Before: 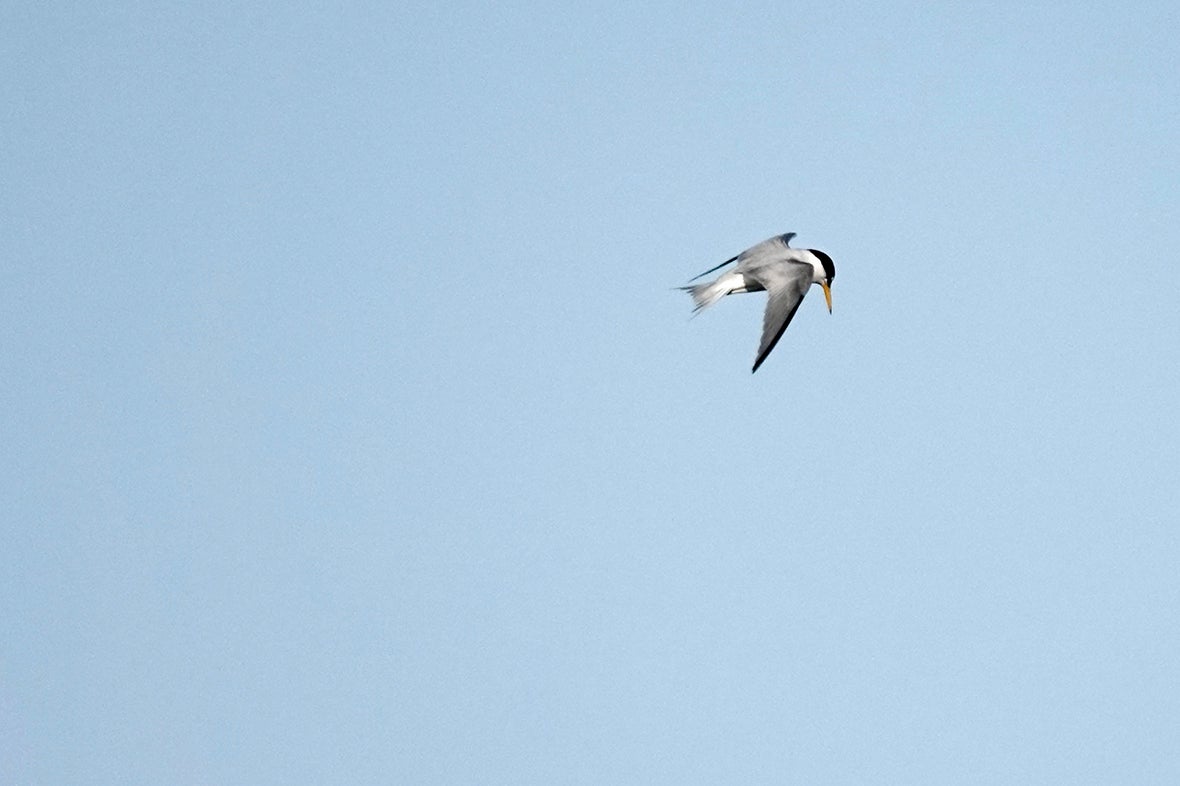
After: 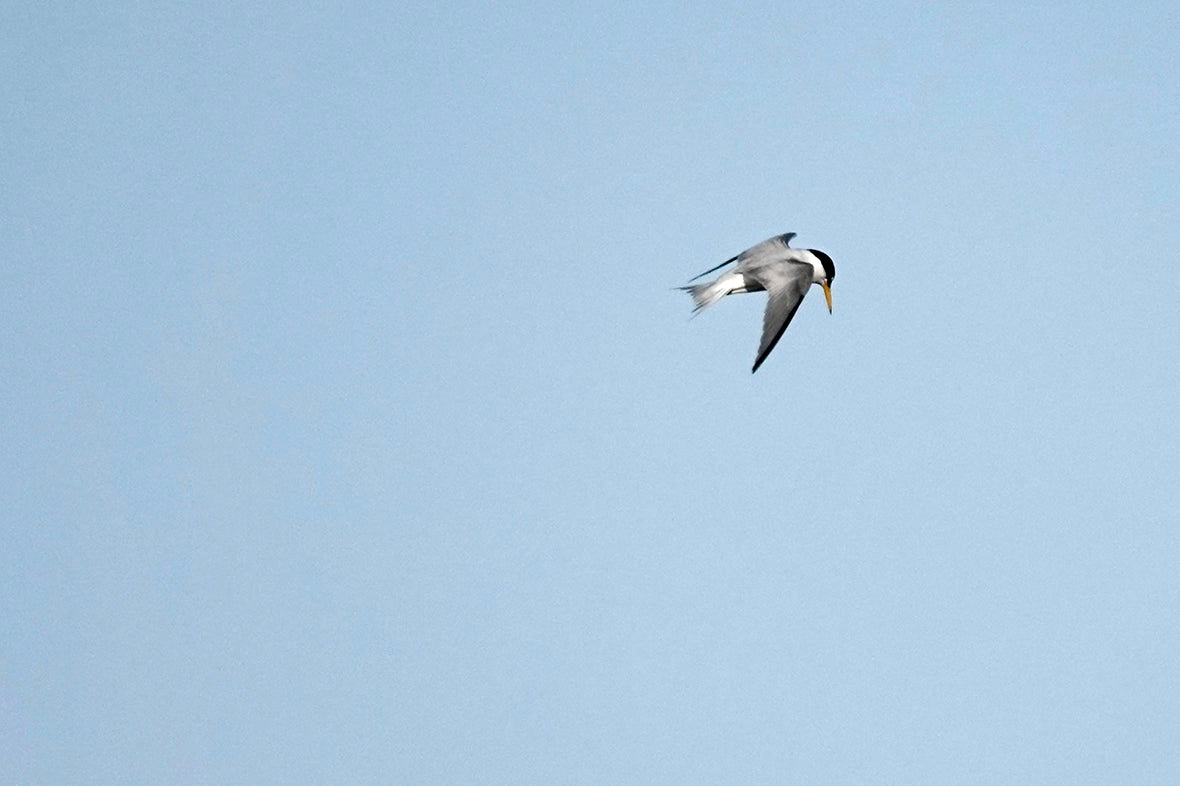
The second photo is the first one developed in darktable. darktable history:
levels: levels [0, 0.492, 0.984]
shadows and highlights: shadows 37.27, highlights -28.18, soften with gaussian
